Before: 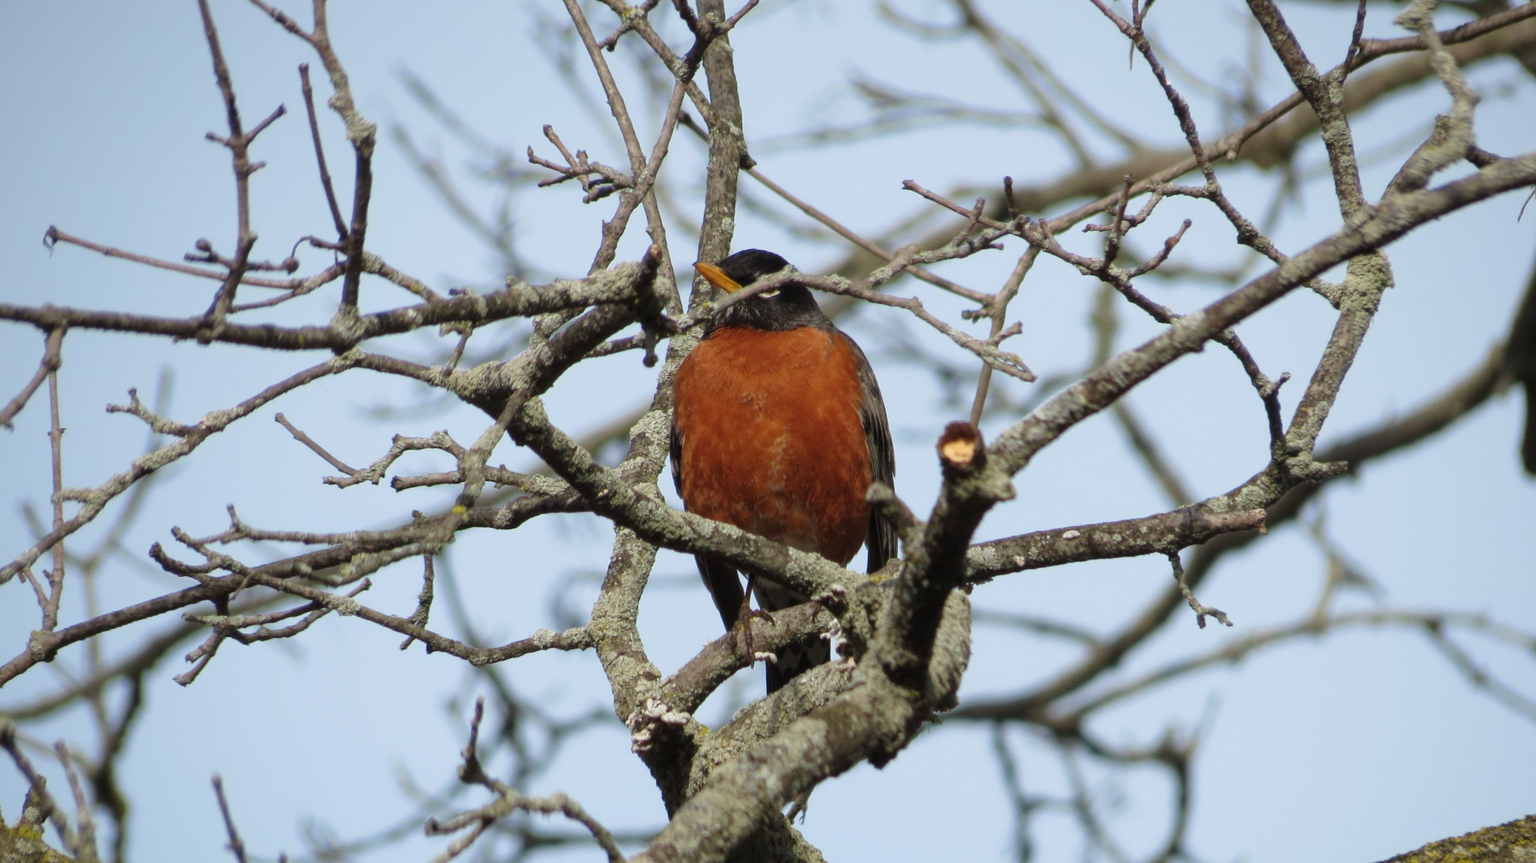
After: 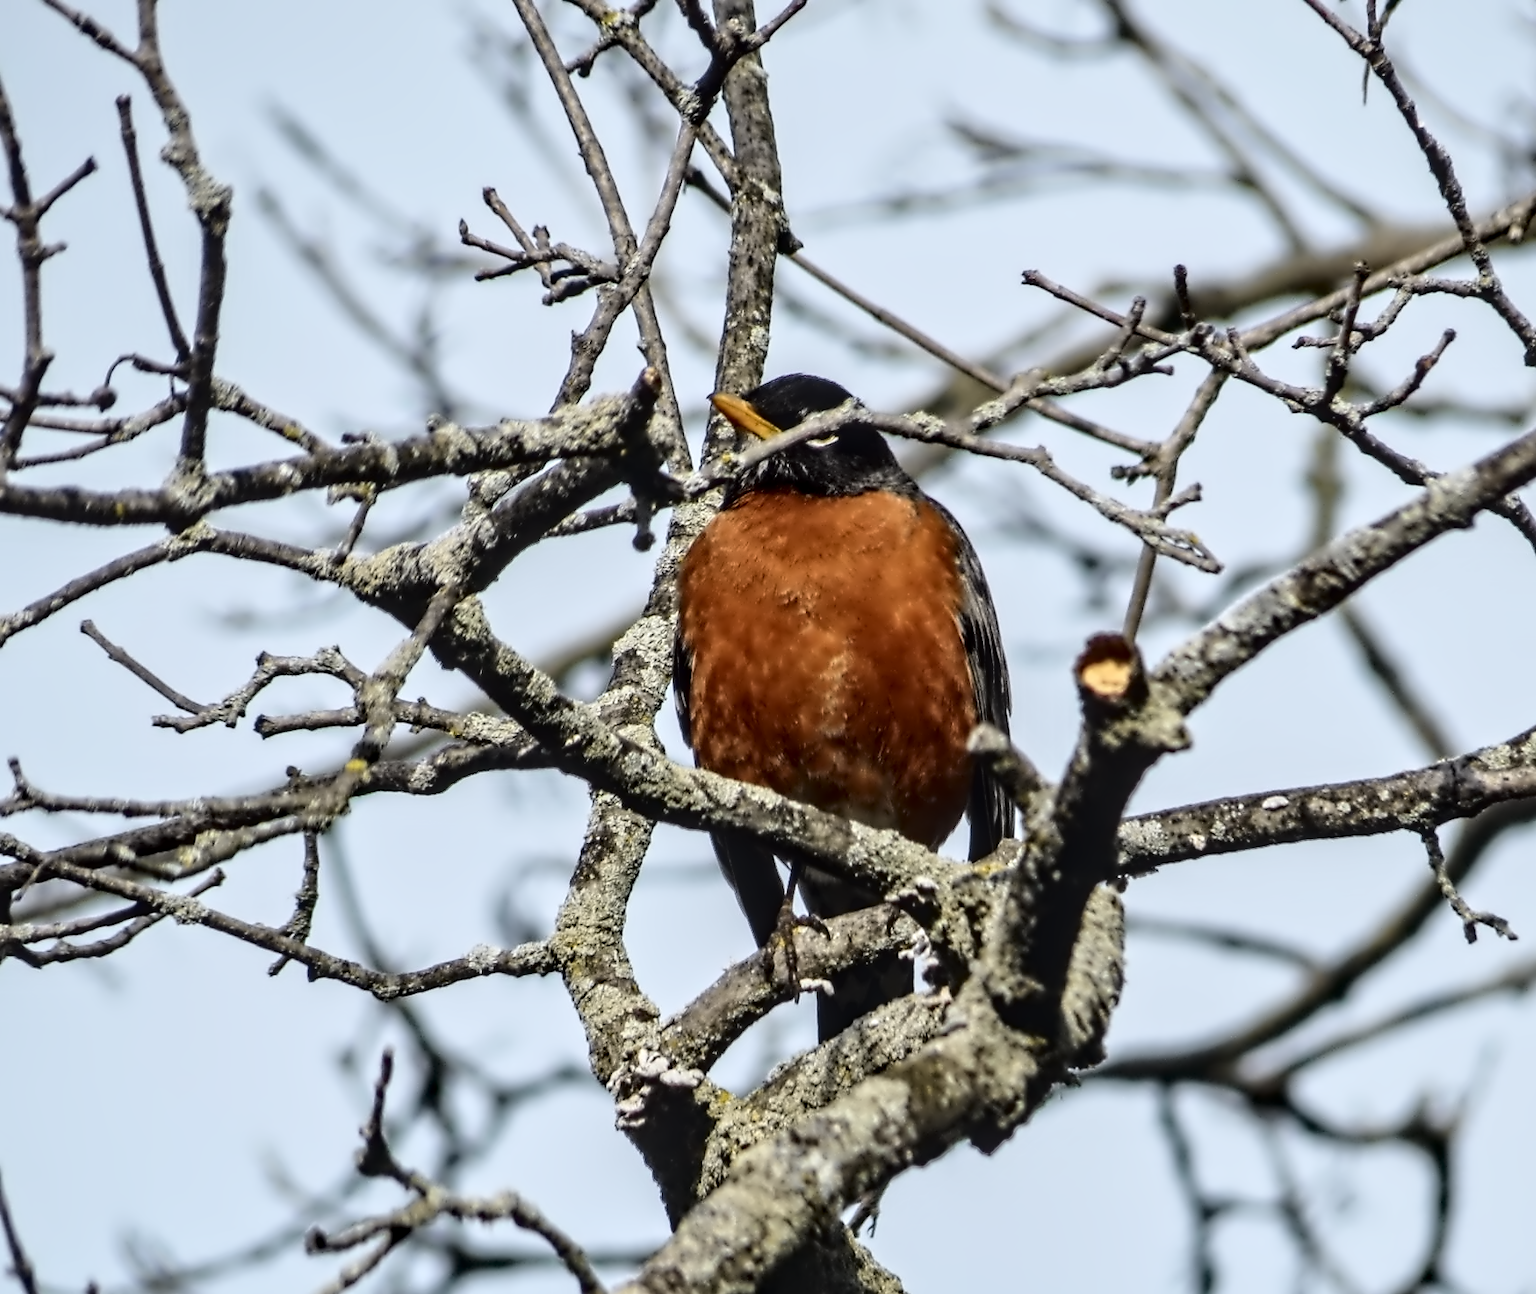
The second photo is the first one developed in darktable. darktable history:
tone curve: curves: ch0 [(0, 0.023) (0.104, 0.058) (0.21, 0.162) (0.469, 0.524) (0.579, 0.65) (0.725, 0.8) (0.858, 0.903) (1, 0.974)]; ch1 [(0, 0) (0.414, 0.395) (0.447, 0.447) (0.502, 0.501) (0.521, 0.512) (0.57, 0.563) (0.618, 0.61) (0.654, 0.642) (1, 1)]; ch2 [(0, 0) (0.356, 0.408) (0.437, 0.453) (0.492, 0.485) (0.524, 0.508) (0.566, 0.567) (0.595, 0.604) (1, 1)], color space Lab, independent channels, preserve colors none
contrast equalizer: octaves 7, y [[0.5, 0.542, 0.583, 0.625, 0.667, 0.708], [0.5 ×6], [0.5 ×6], [0, 0.033, 0.067, 0.1, 0.133, 0.167], [0, 0.05, 0.1, 0.15, 0.2, 0.25]]
crop and rotate: left 14.436%, right 18.898%
local contrast: detail 130%
